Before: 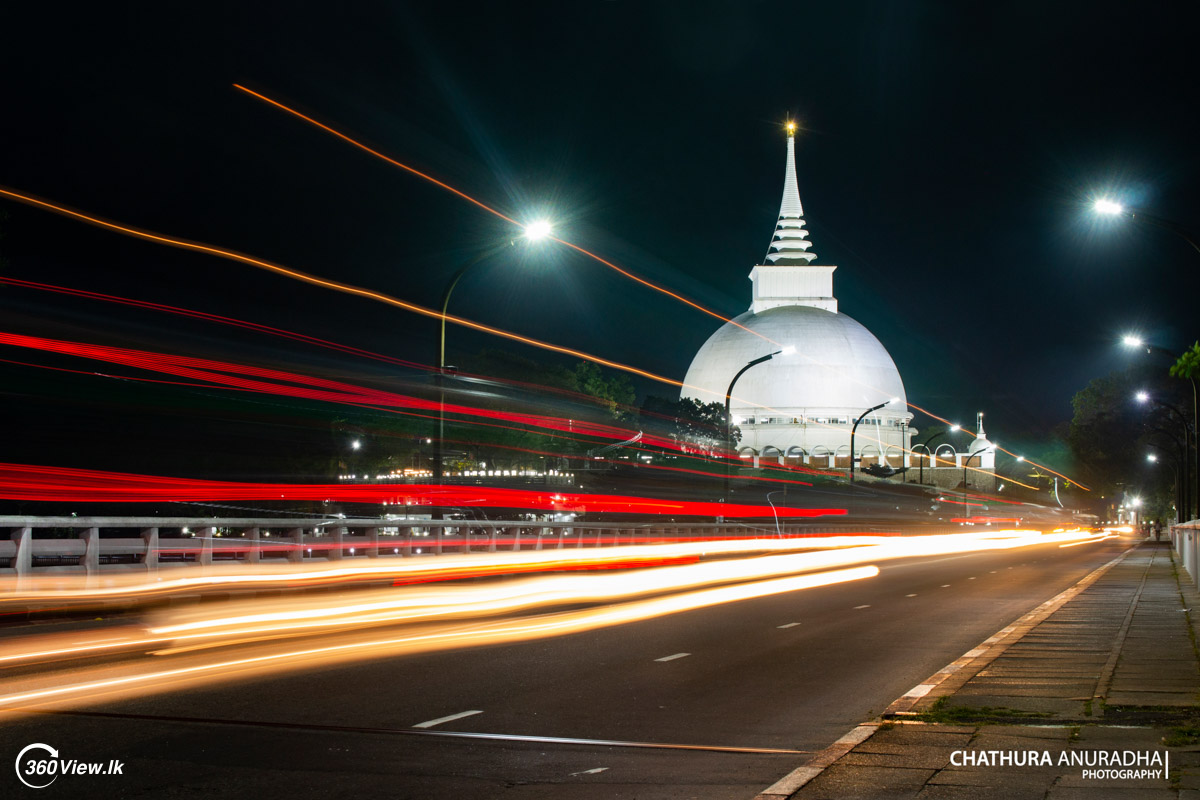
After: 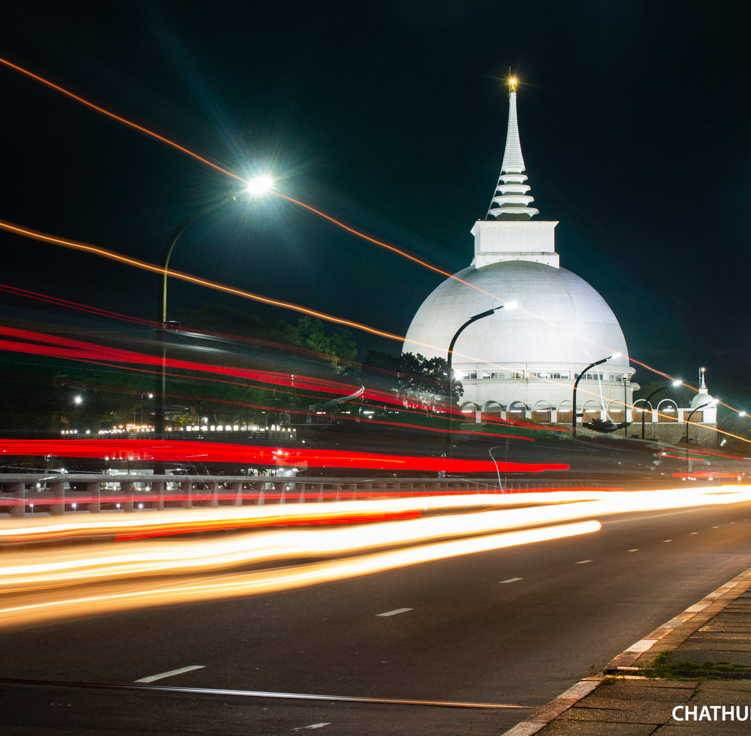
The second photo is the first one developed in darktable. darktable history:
crop and rotate: left 23.25%, top 5.637%, right 14.106%, bottom 2.316%
